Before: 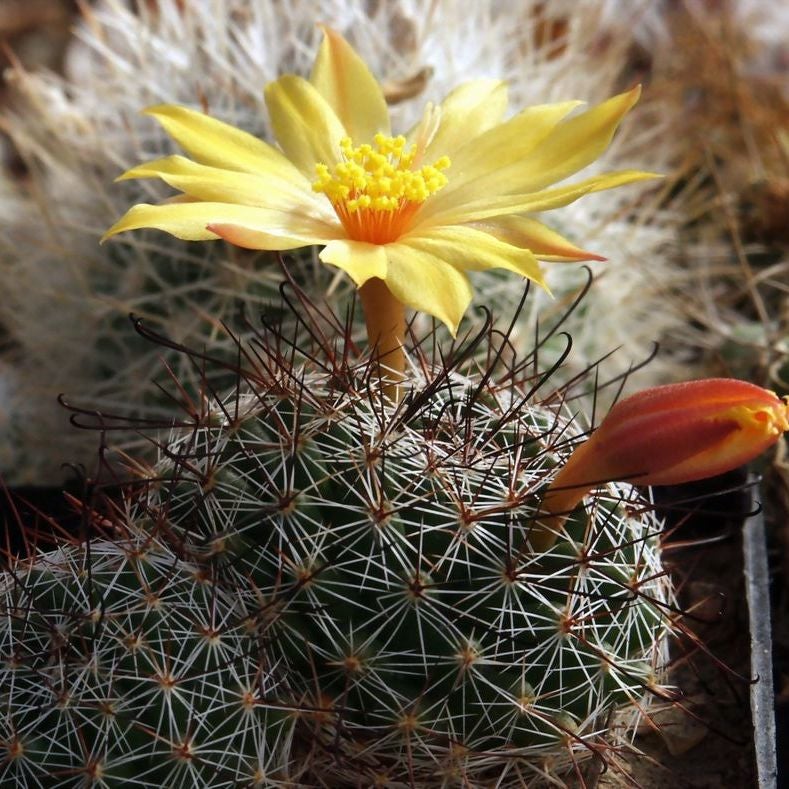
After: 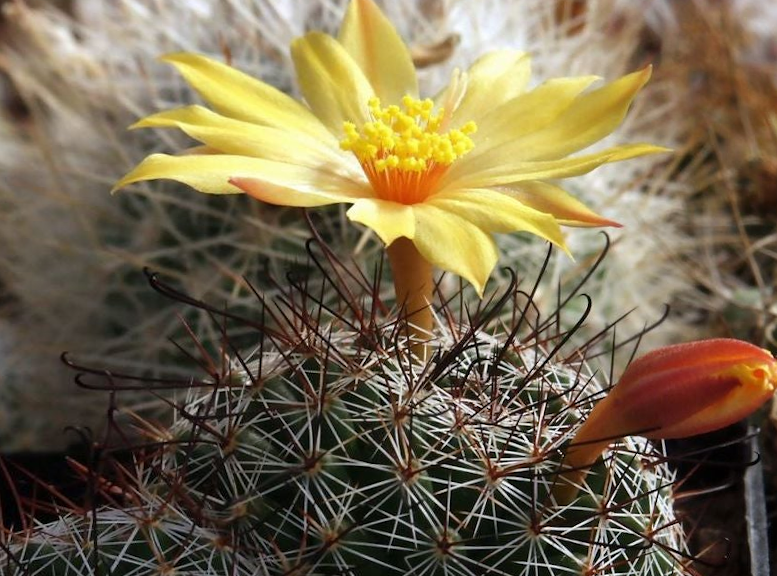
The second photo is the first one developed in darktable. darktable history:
rotate and perspective: rotation -0.013°, lens shift (vertical) -0.027, lens shift (horizontal) 0.178, crop left 0.016, crop right 0.989, crop top 0.082, crop bottom 0.918
crop: bottom 19.644%
